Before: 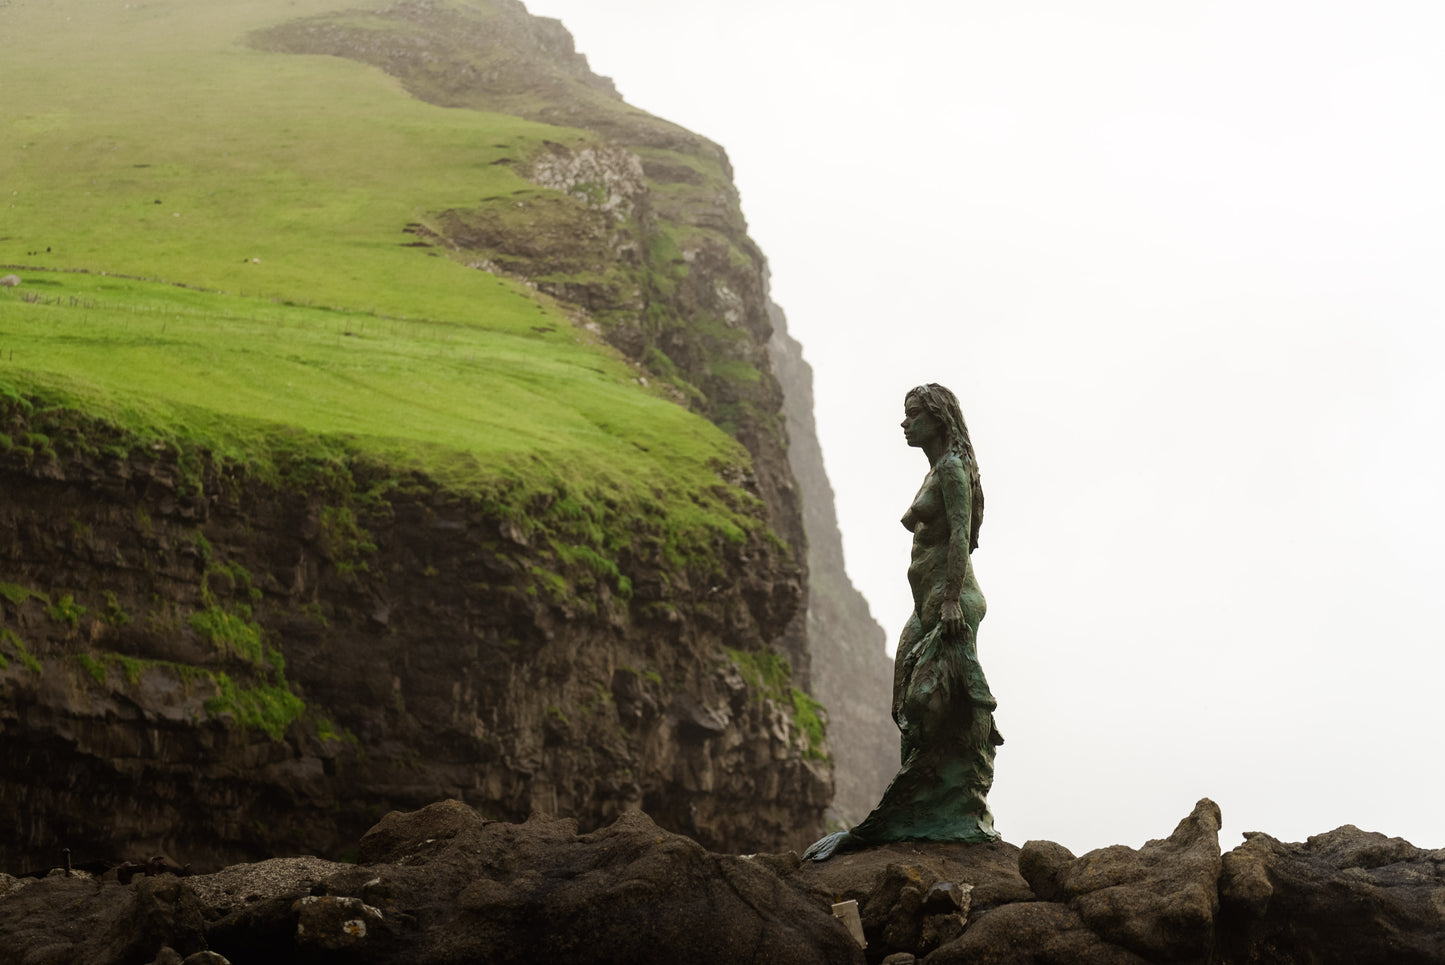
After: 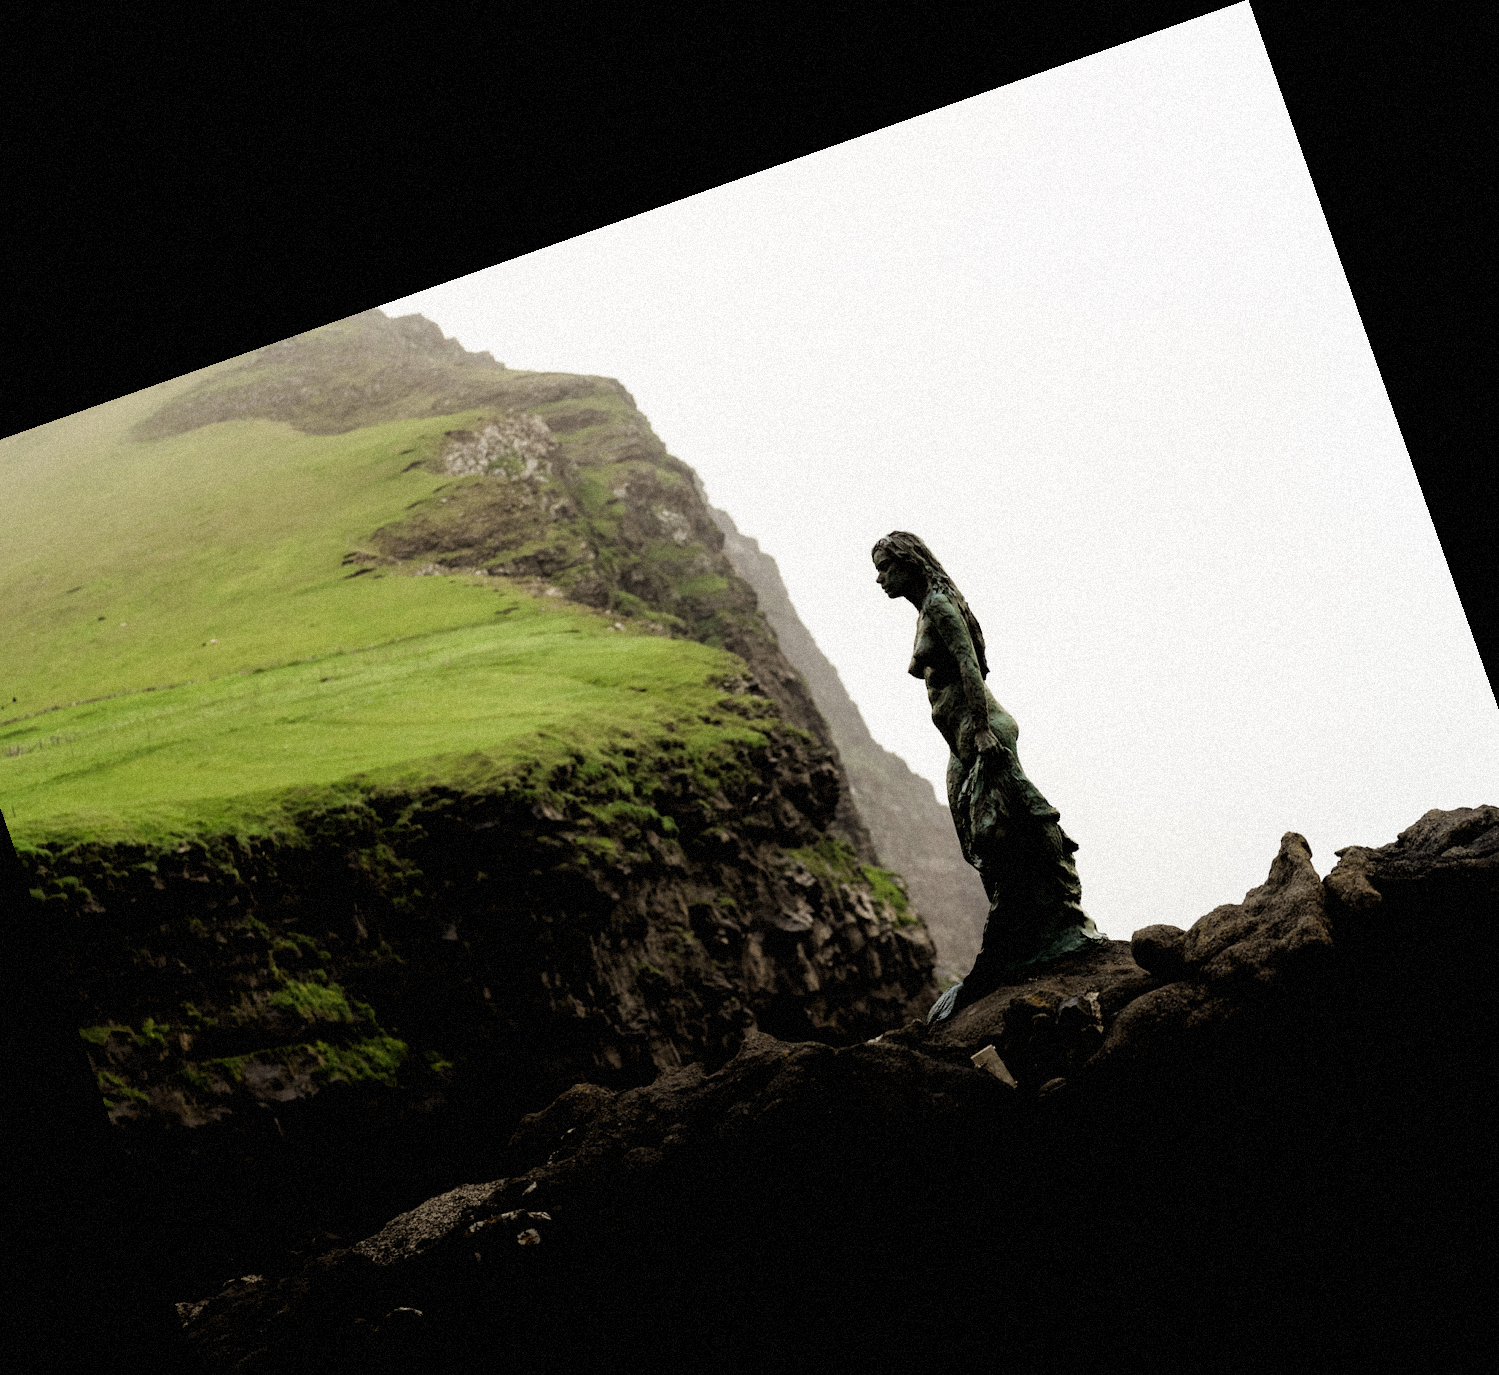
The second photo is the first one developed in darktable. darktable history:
filmic rgb: black relative exposure -3.72 EV, white relative exposure 2.77 EV, dynamic range scaling -5.32%, hardness 3.03
grain: mid-tones bias 0%
crop and rotate: angle 19.43°, left 6.812%, right 4.125%, bottom 1.087%
